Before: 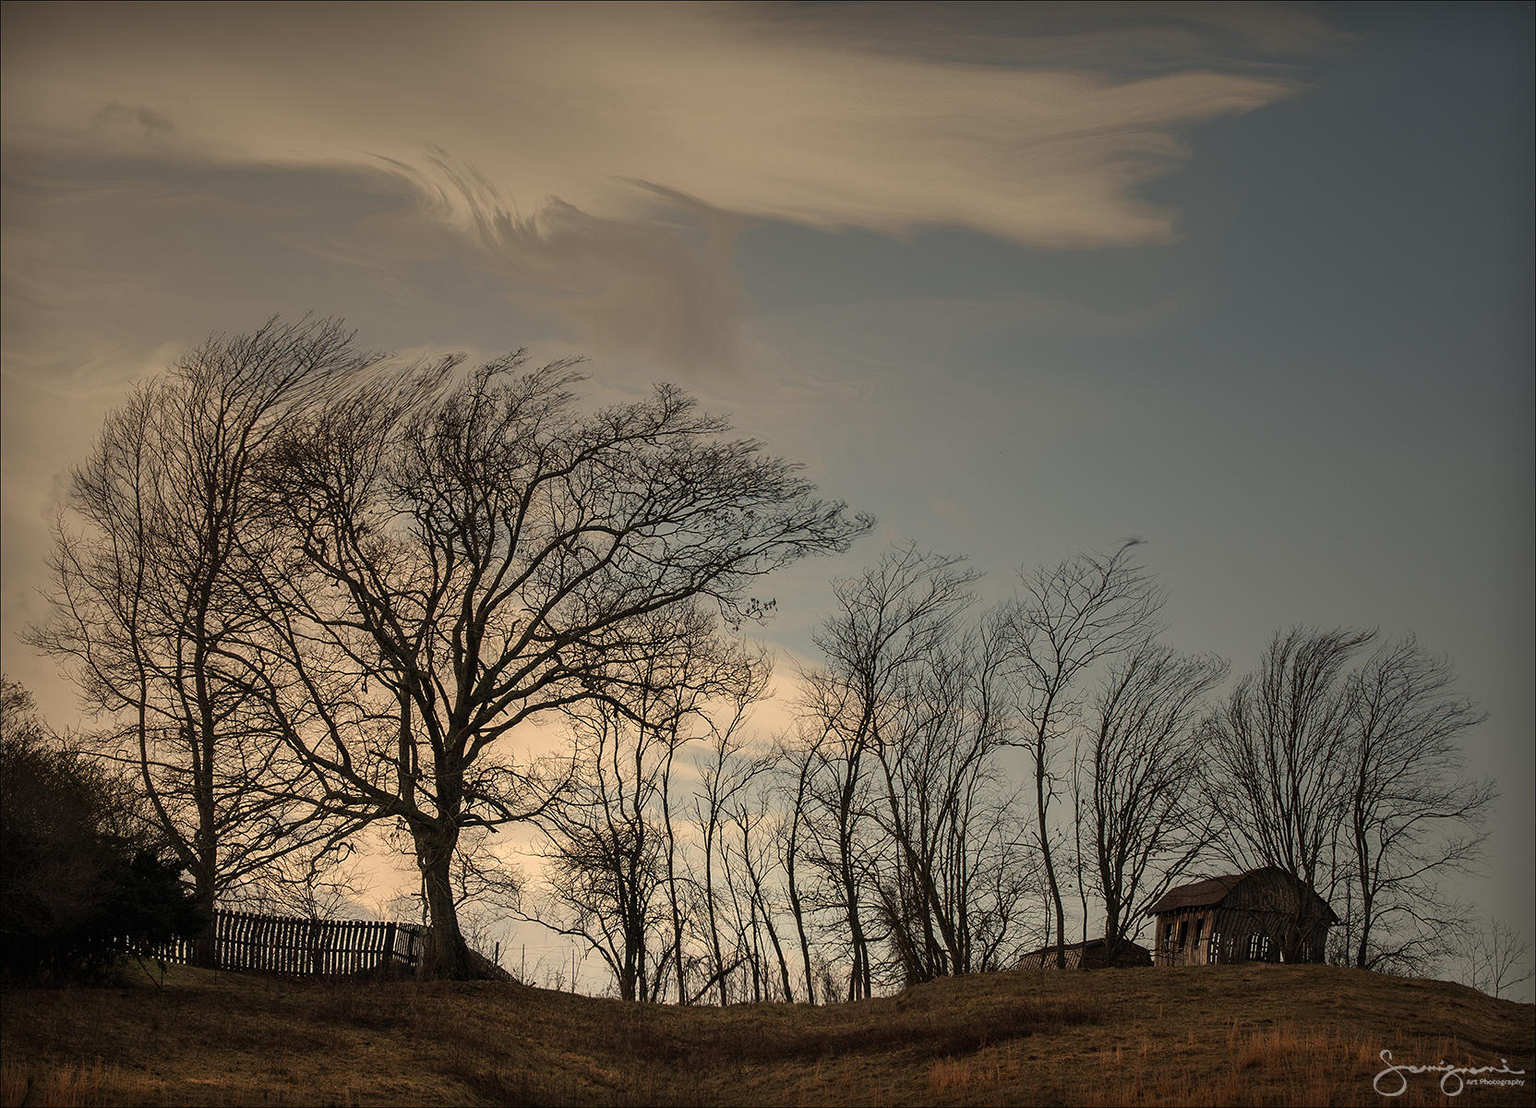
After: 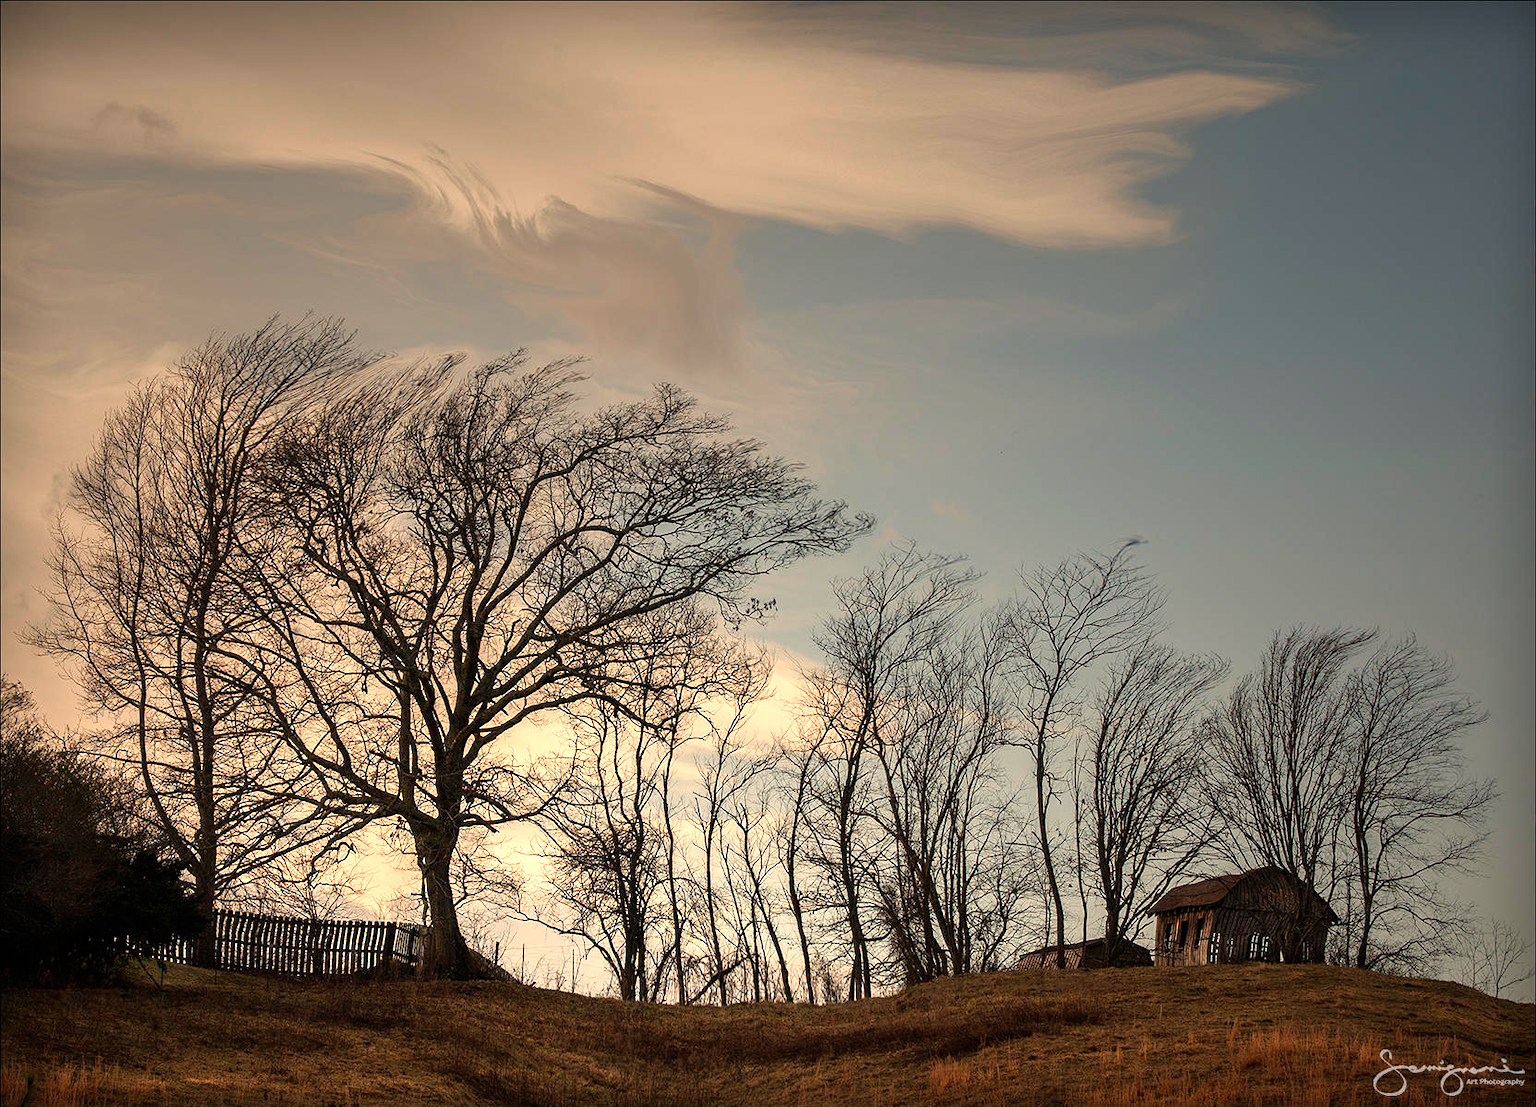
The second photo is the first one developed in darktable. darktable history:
exposure: black level correction 0, exposure 0.5 EV, compensate exposure bias true, compensate highlight preservation false
levels: levels [0, 0.474, 0.947]
